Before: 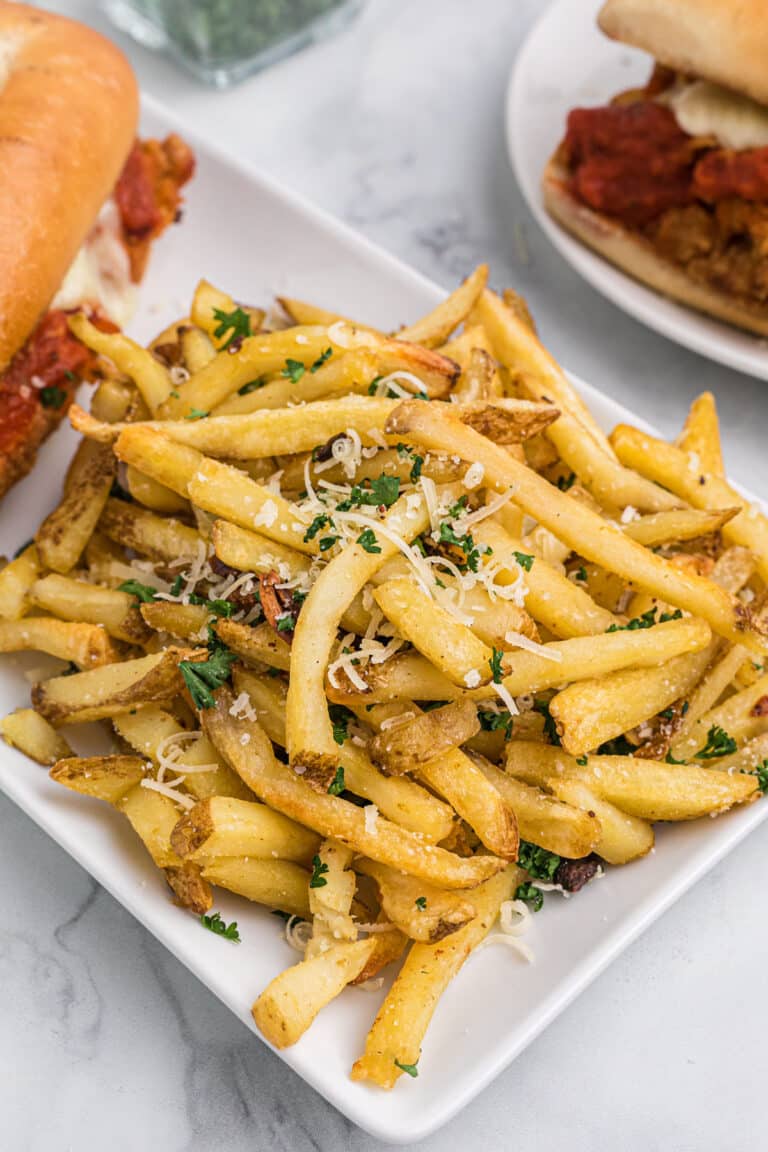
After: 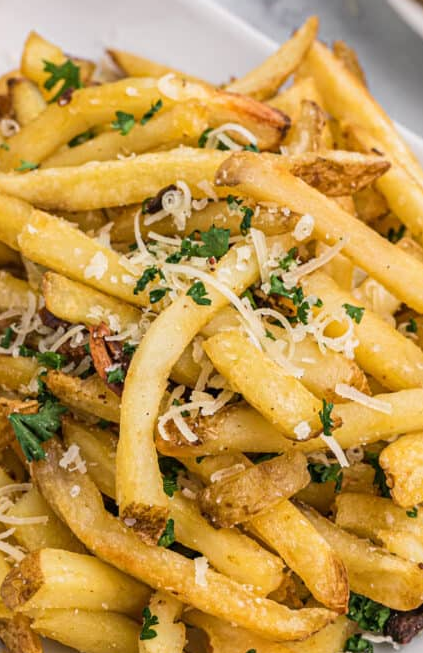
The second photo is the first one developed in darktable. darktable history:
crop and rotate: left 22.176%, top 21.556%, right 22.723%, bottom 21.719%
